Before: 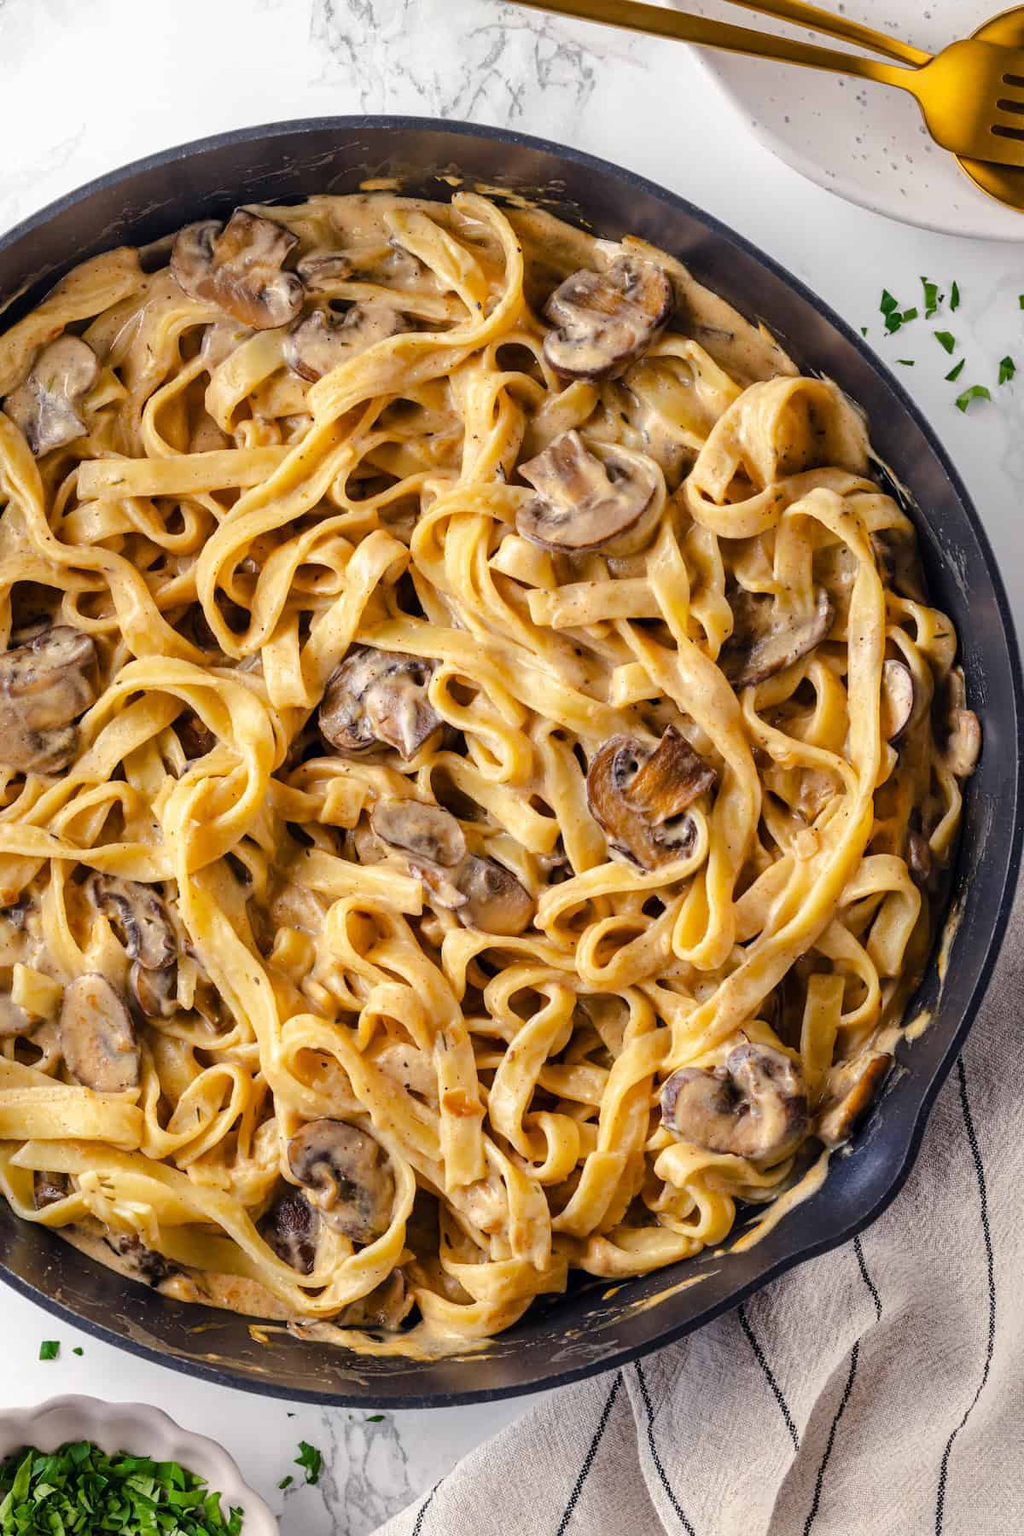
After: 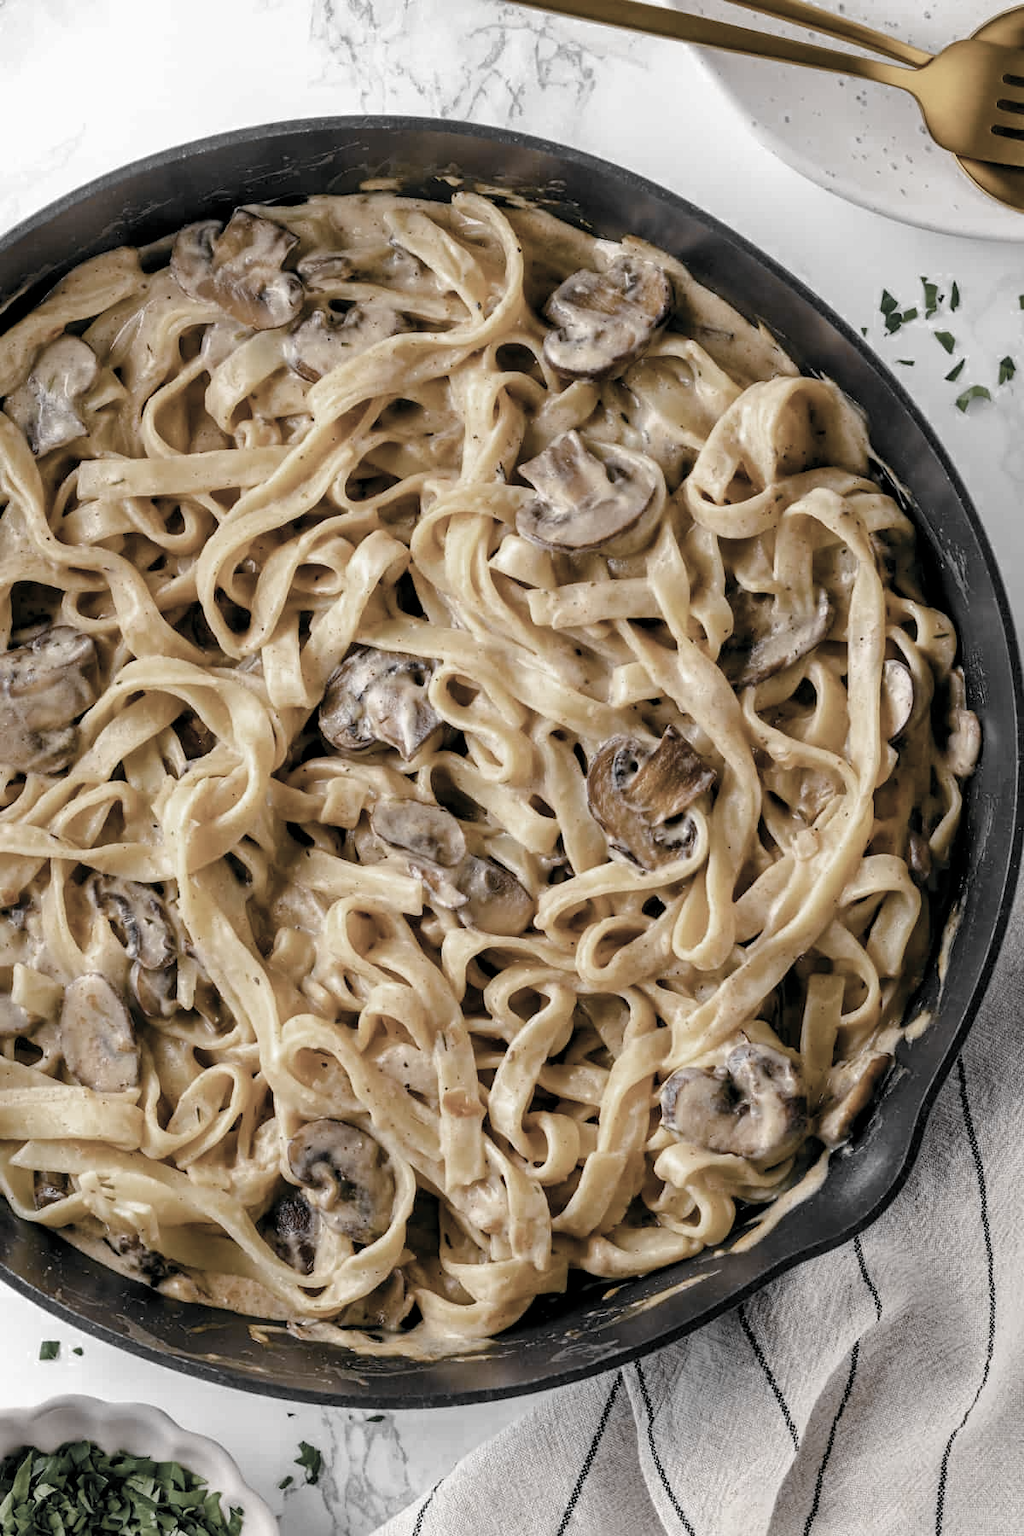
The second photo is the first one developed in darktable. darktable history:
color balance rgb: global offset › luminance -0.318%, global offset › chroma 0.107%, global offset › hue 166.29°, perceptual saturation grading › global saturation 14.314%, perceptual saturation grading › highlights -25.839%, perceptual saturation grading › shadows 29.652%, global vibrance 9.619%
color zones: curves: ch0 [(0, 0.613) (0.01, 0.613) (0.245, 0.448) (0.498, 0.529) (0.642, 0.665) (0.879, 0.777) (0.99, 0.613)]; ch1 [(0, 0.035) (0.121, 0.189) (0.259, 0.197) (0.415, 0.061) (0.589, 0.022) (0.732, 0.022) (0.857, 0.026) (0.991, 0.053)]
